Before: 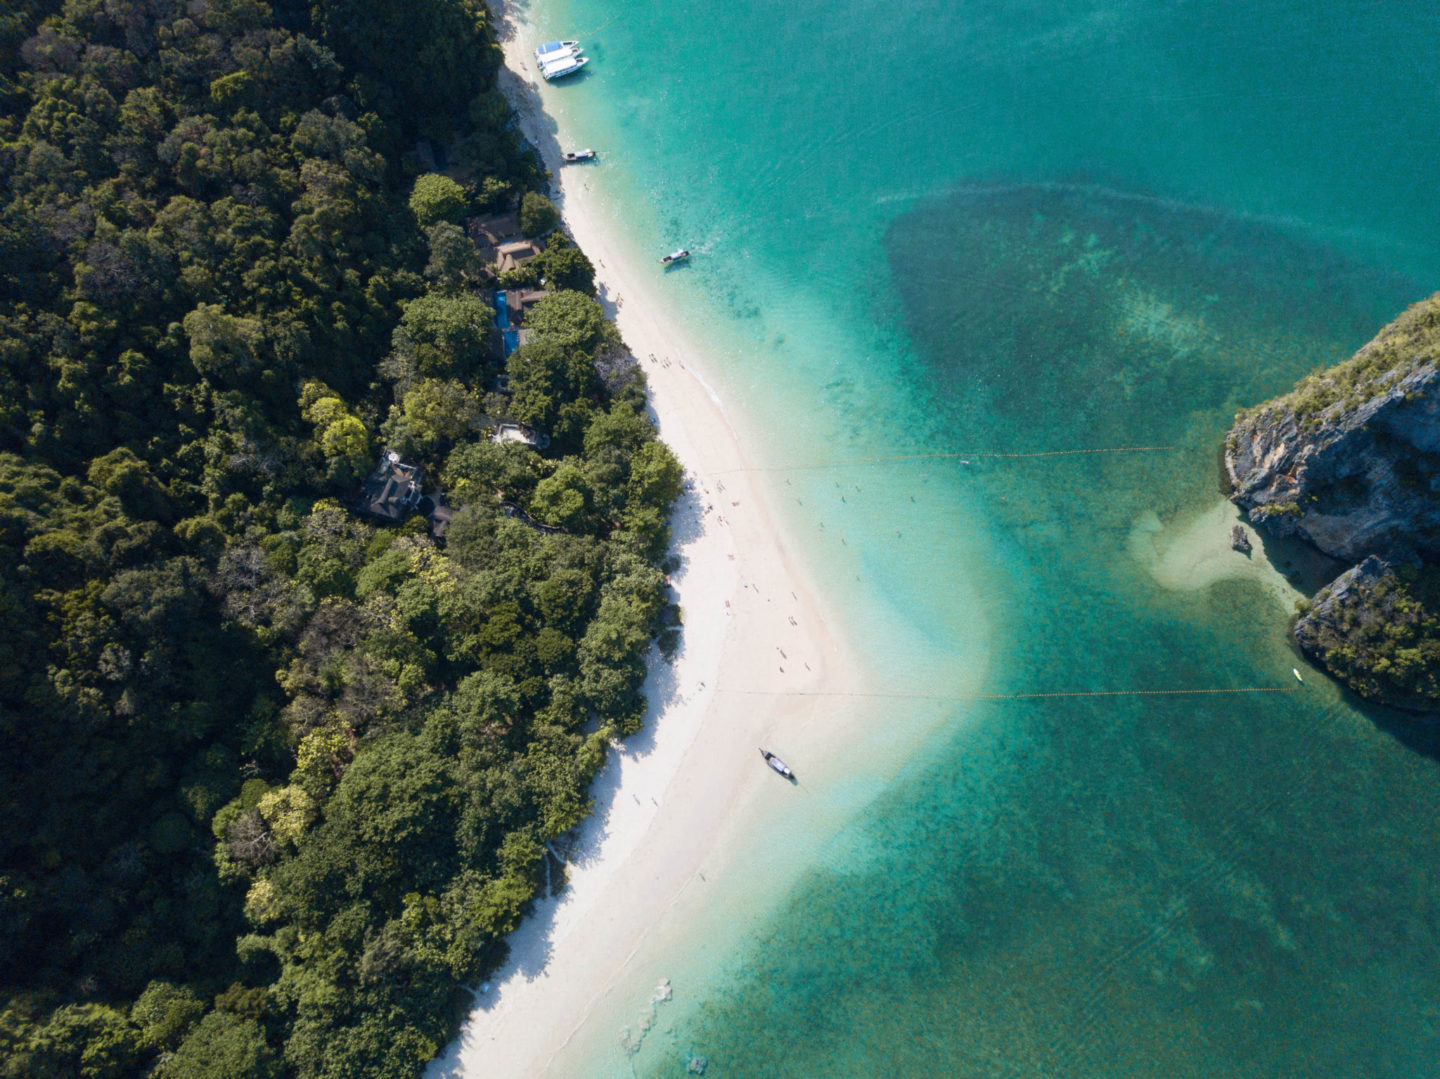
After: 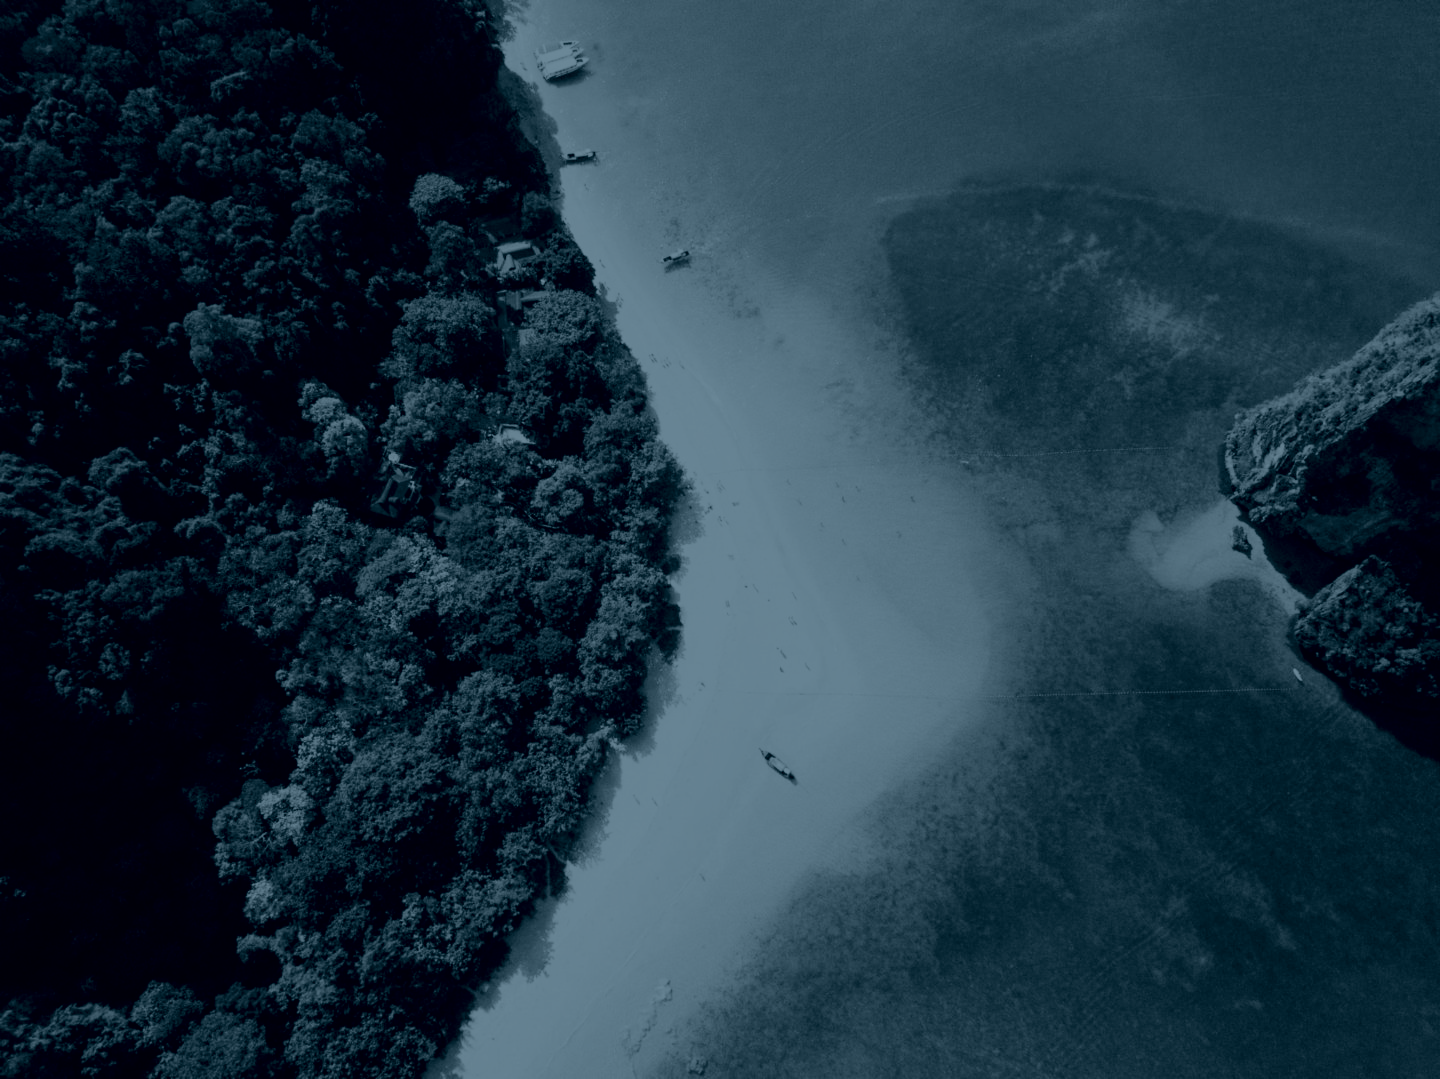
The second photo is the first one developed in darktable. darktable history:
tone curve: curves: ch0 [(0, 0) (0.003, 0.002) (0.011, 0.006) (0.025, 0.014) (0.044, 0.02) (0.069, 0.027) (0.1, 0.036) (0.136, 0.05) (0.177, 0.081) (0.224, 0.118) (0.277, 0.183) (0.335, 0.262) (0.399, 0.351) (0.468, 0.456) (0.543, 0.571) (0.623, 0.692) (0.709, 0.795) (0.801, 0.88) (0.898, 0.948) (1, 1)], preserve colors none
color calibration: illuminant custom, x 0.368, y 0.373, temperature 4330.32 K
colorize: hue 194.4°, saturation 29%, source mix 61.75%, lightness 3.98%, version 1
contrast brightness saturation: contrast 0.03, brightness 0.06, saturation 0.13
